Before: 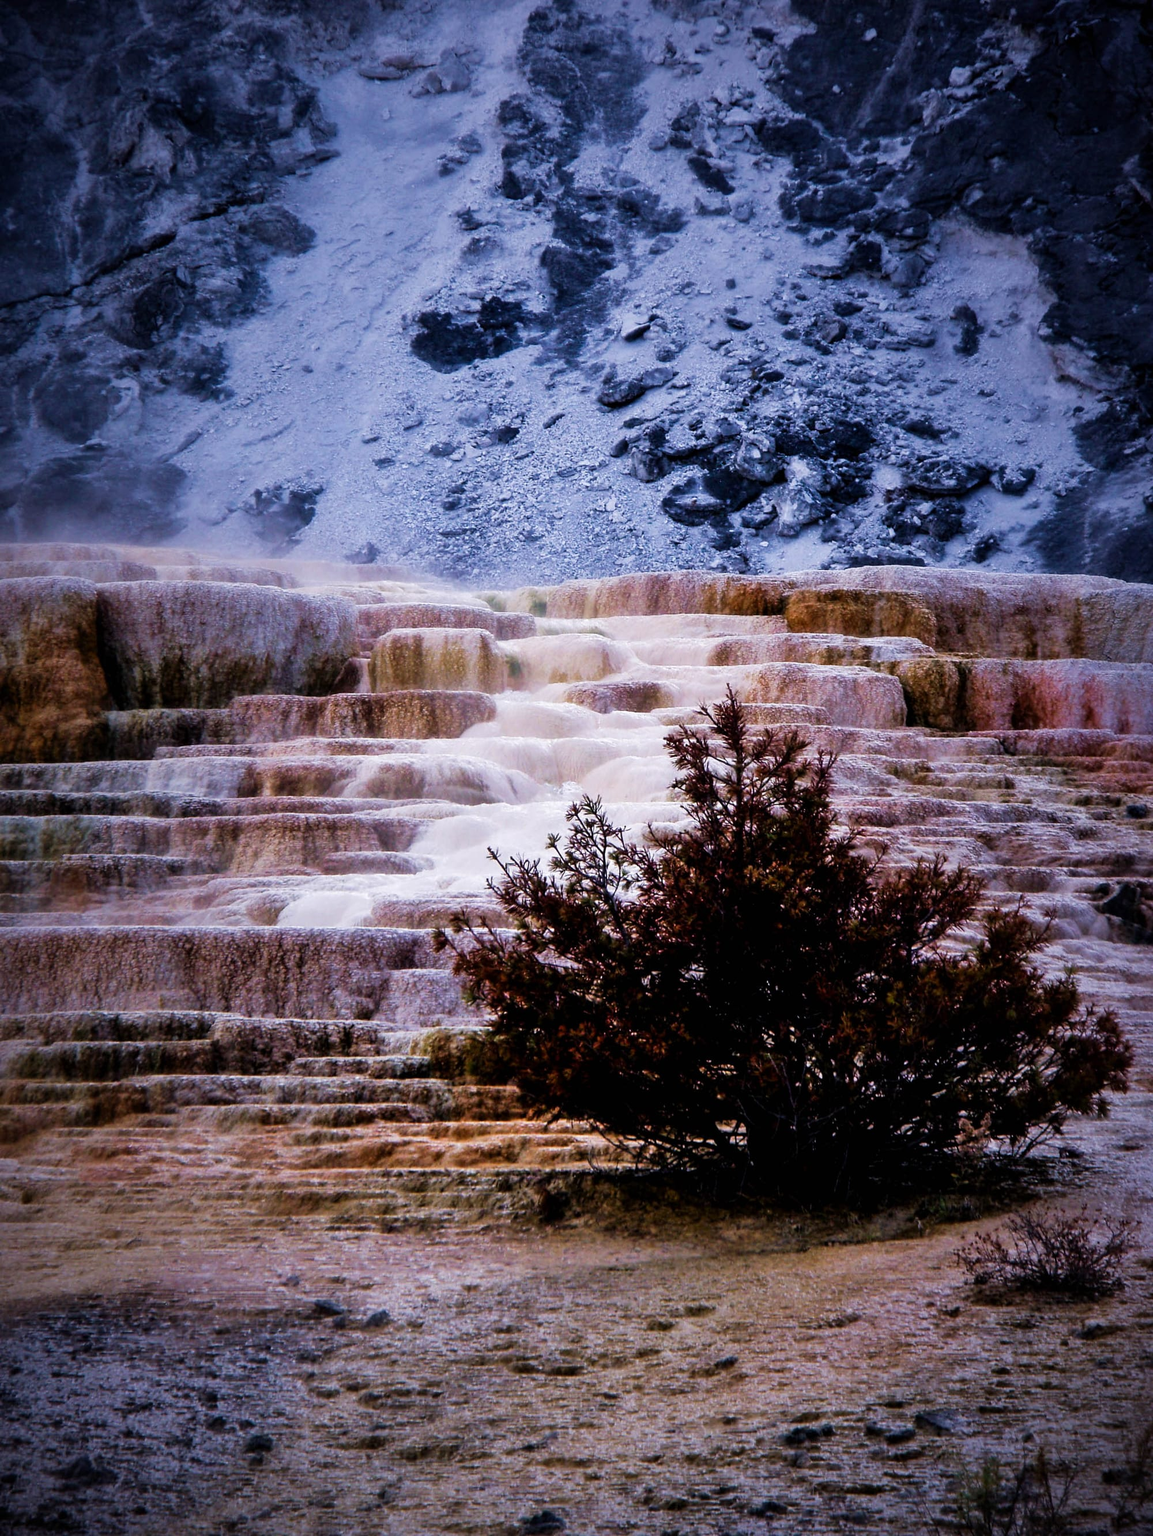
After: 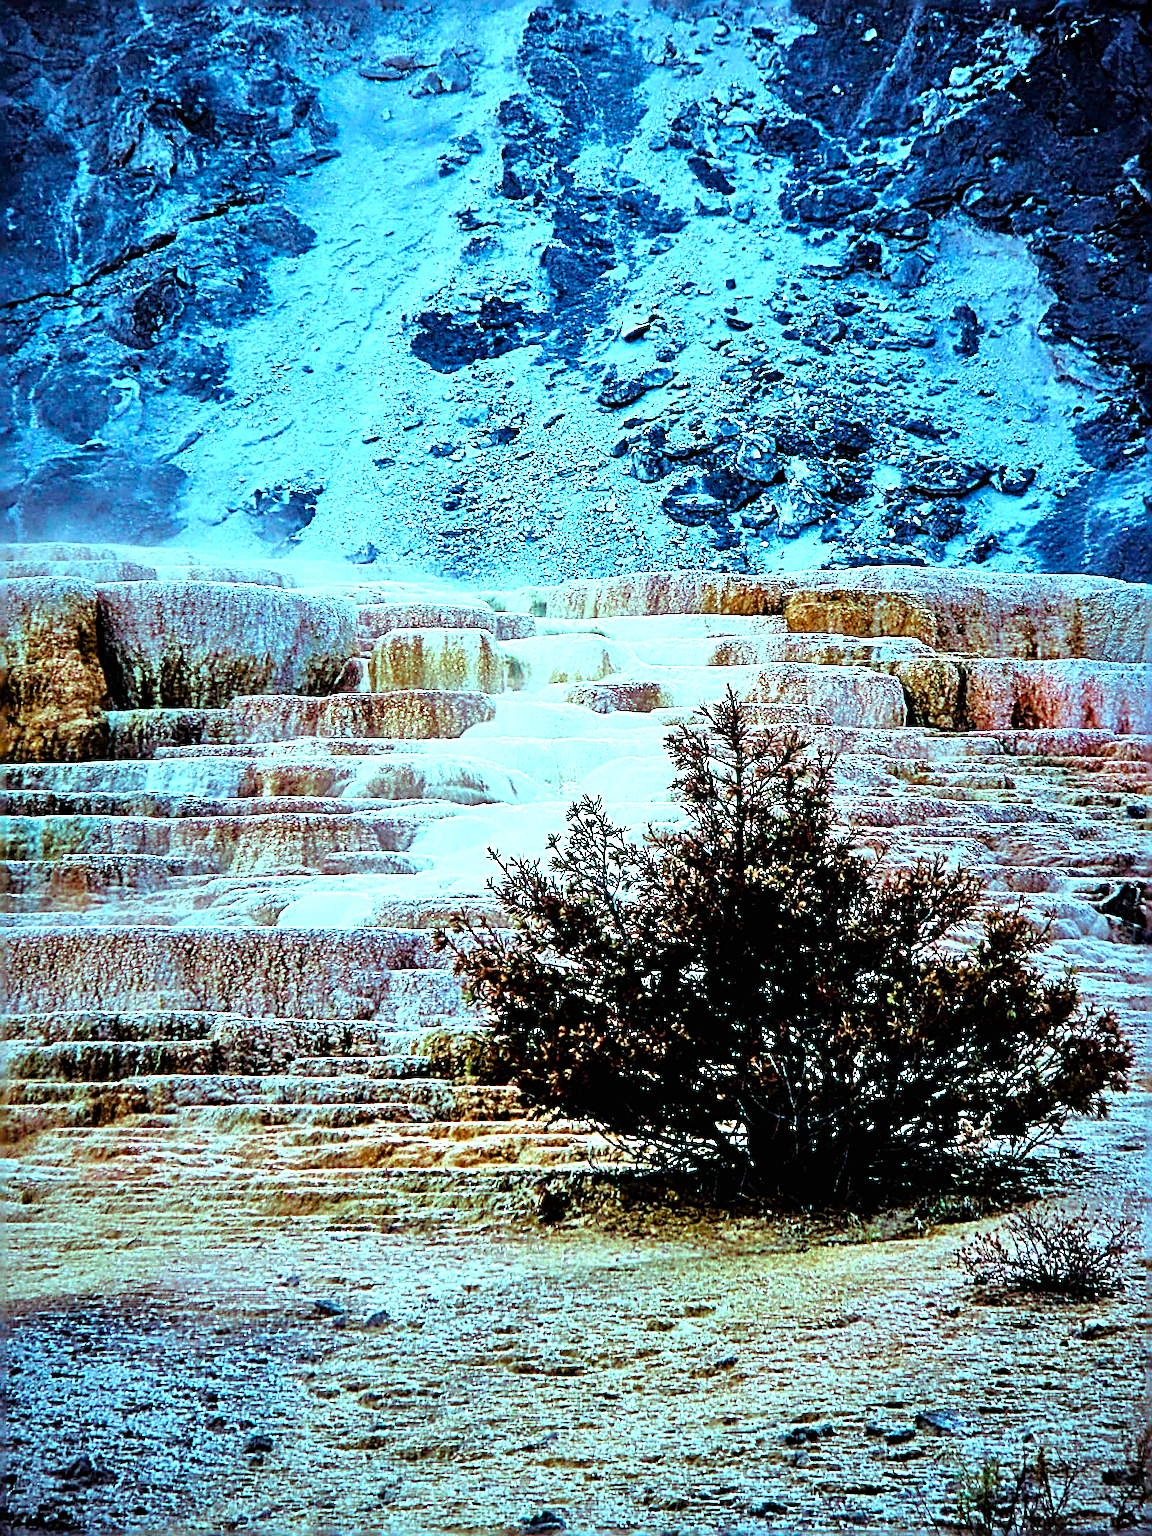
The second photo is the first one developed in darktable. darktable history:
exposure: exposure 0.745 EV, compensate highlight preservation false
sharpen: radius 4.002, amount 1.982
color balance rgb: highlights gain › luminance 19.822%, highlights gain › chroma 13.131%, highlights gain › hue 174.98°, perceptual saturation grading › global saturation 20%, perceptual saturation grading › highlights -49.289%, perceptual saturation grading › shadows 24.303%, global vibrance 14.686%
tone equalizer: -7 EV 0.156 EV, -6 EV 0.583 EV, -5 EV 1.15 EV, -4 EV 1.3 EV, -3 EV 1.16 EV, -2 EV 0.6 EV, -1 EV 0.149 EV, mask exposure compensation -0.503 EV
levels: black 0.018%, levels [0, 0.476, 0.951]
